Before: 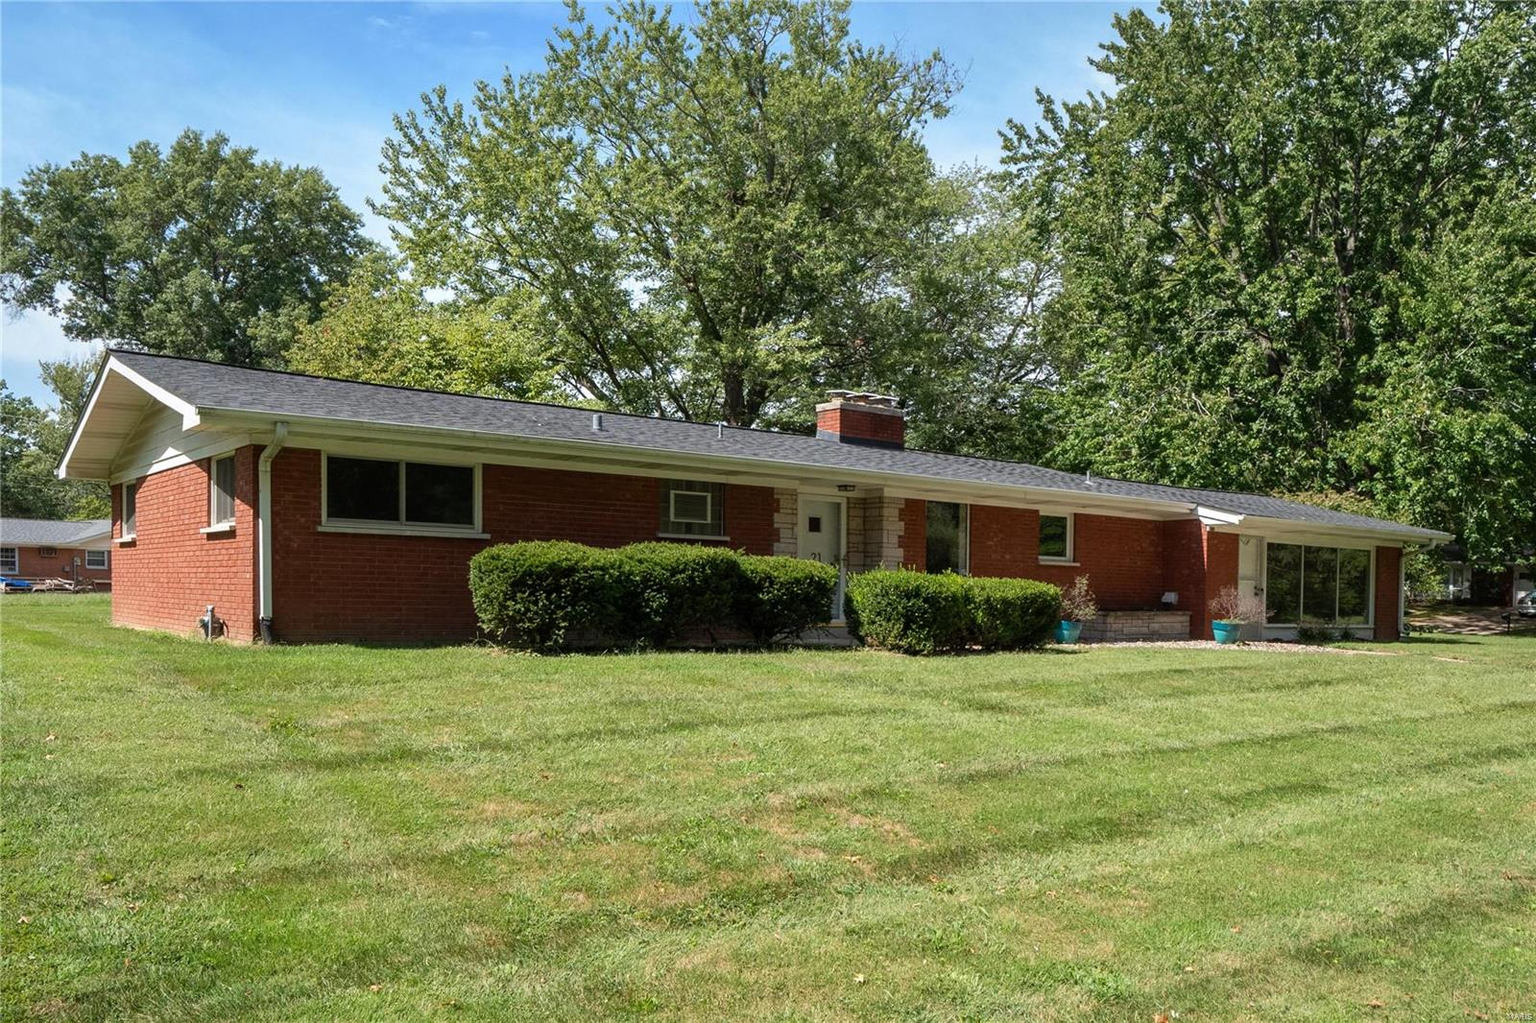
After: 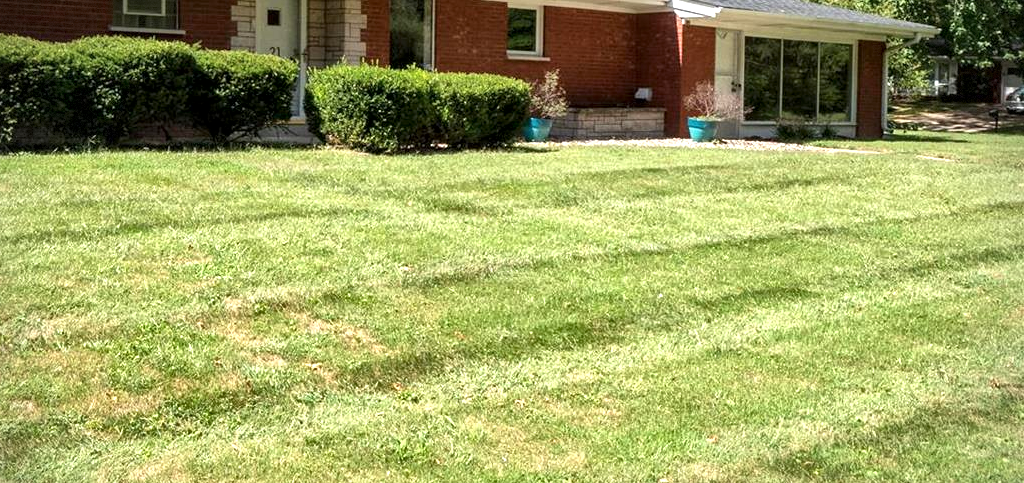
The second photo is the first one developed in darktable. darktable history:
crop and rotate: left 35.98%, top 49.683%, bottom 4.948%
local contrast: mode bilateral grid, contrast 26, coarseness 47, detail 152%, midtone range 0.2
exposure: black level correction 0, exposure 0.702 EV, compensate highlight preservation false
vignetting: brightness -0.437, saturation -0.199, dithering 8-bit output, unbound false
